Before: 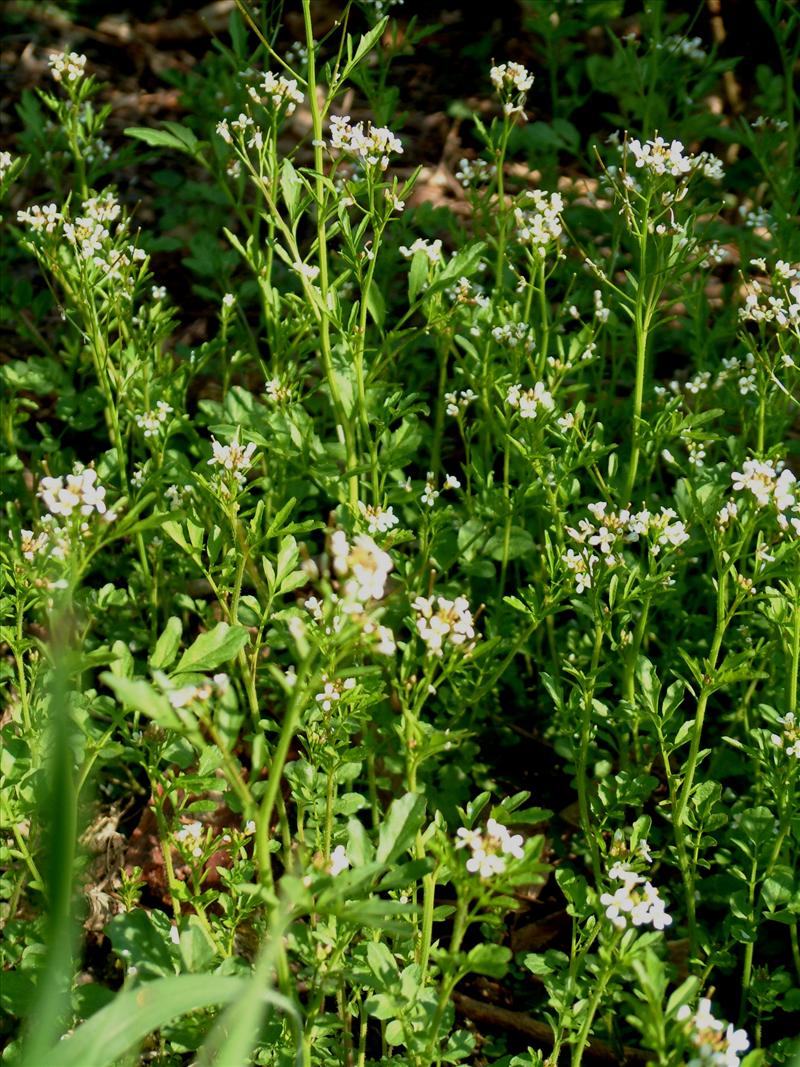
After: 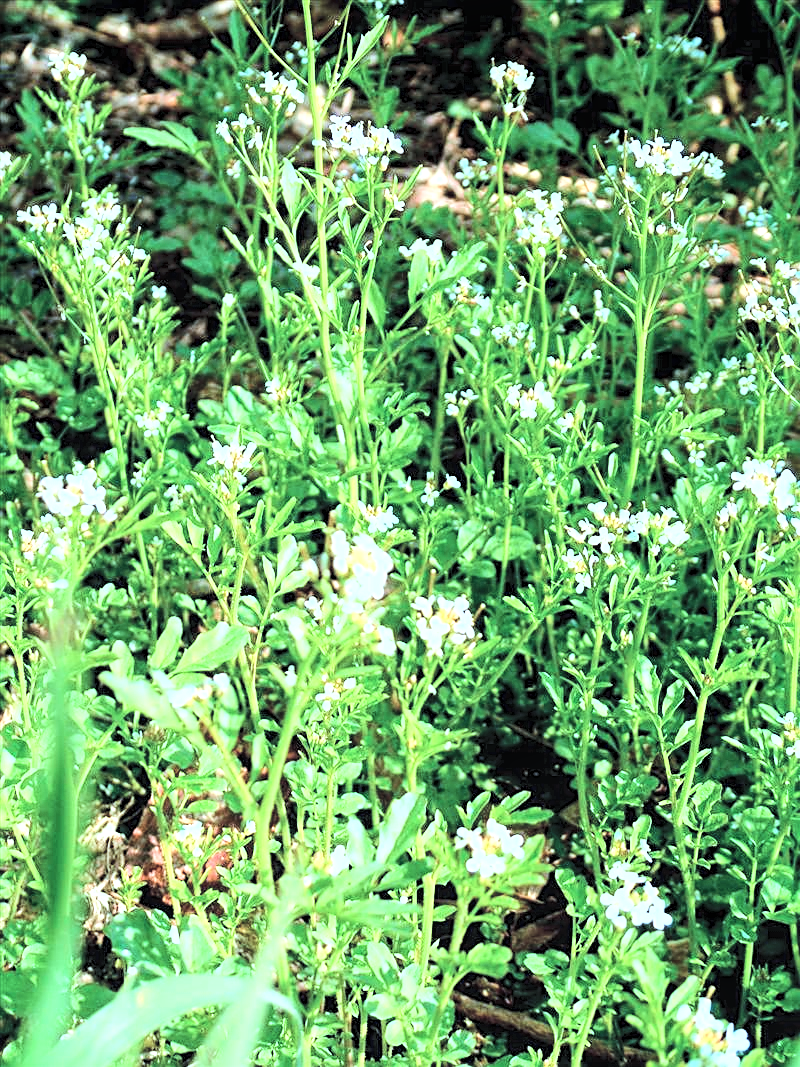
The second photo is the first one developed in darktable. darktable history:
local contrast: highlights 96%, shadows 90%, detail 160%, midtone range 0.2
contrast brightness saturation: brightness 0.289
exposure: black level correction 0, exposure 1.199 EV, compensate highlight preservation false
base curve: curves: ch0 [(0, 0) (0.036, 0.025) (0.121, 0.166) (0.206, 0.329) (0.605, 0.79) (1, 1)]
color correction: highlights a* -8.75, highlights b* -23.62
sharpen: on, module defaults
